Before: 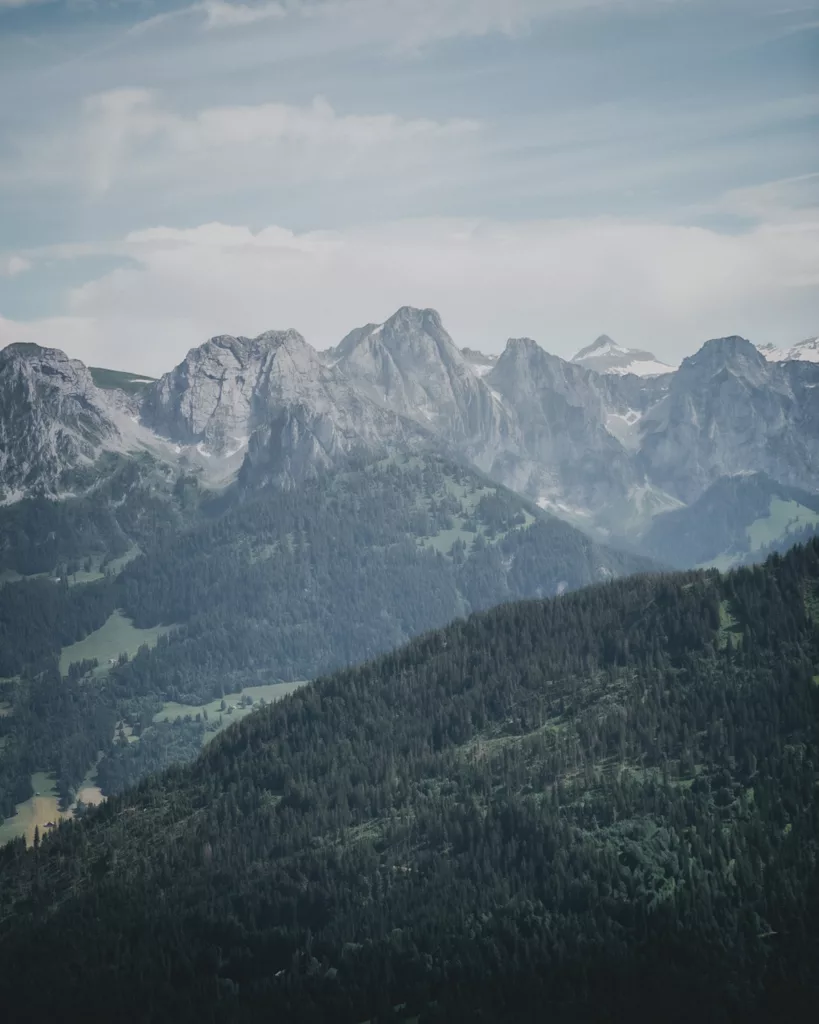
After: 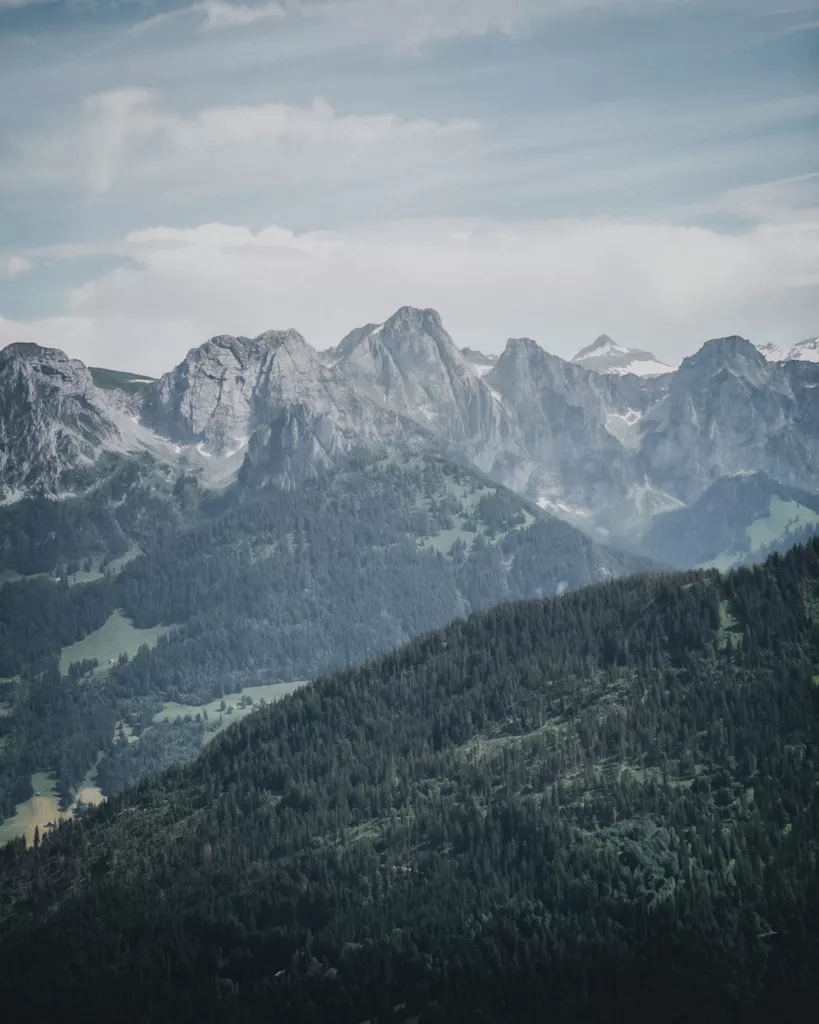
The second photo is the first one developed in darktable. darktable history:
color balance rgb: perceptual saturation grading › global saturation 0.409%
local contrast: on, module defaults
